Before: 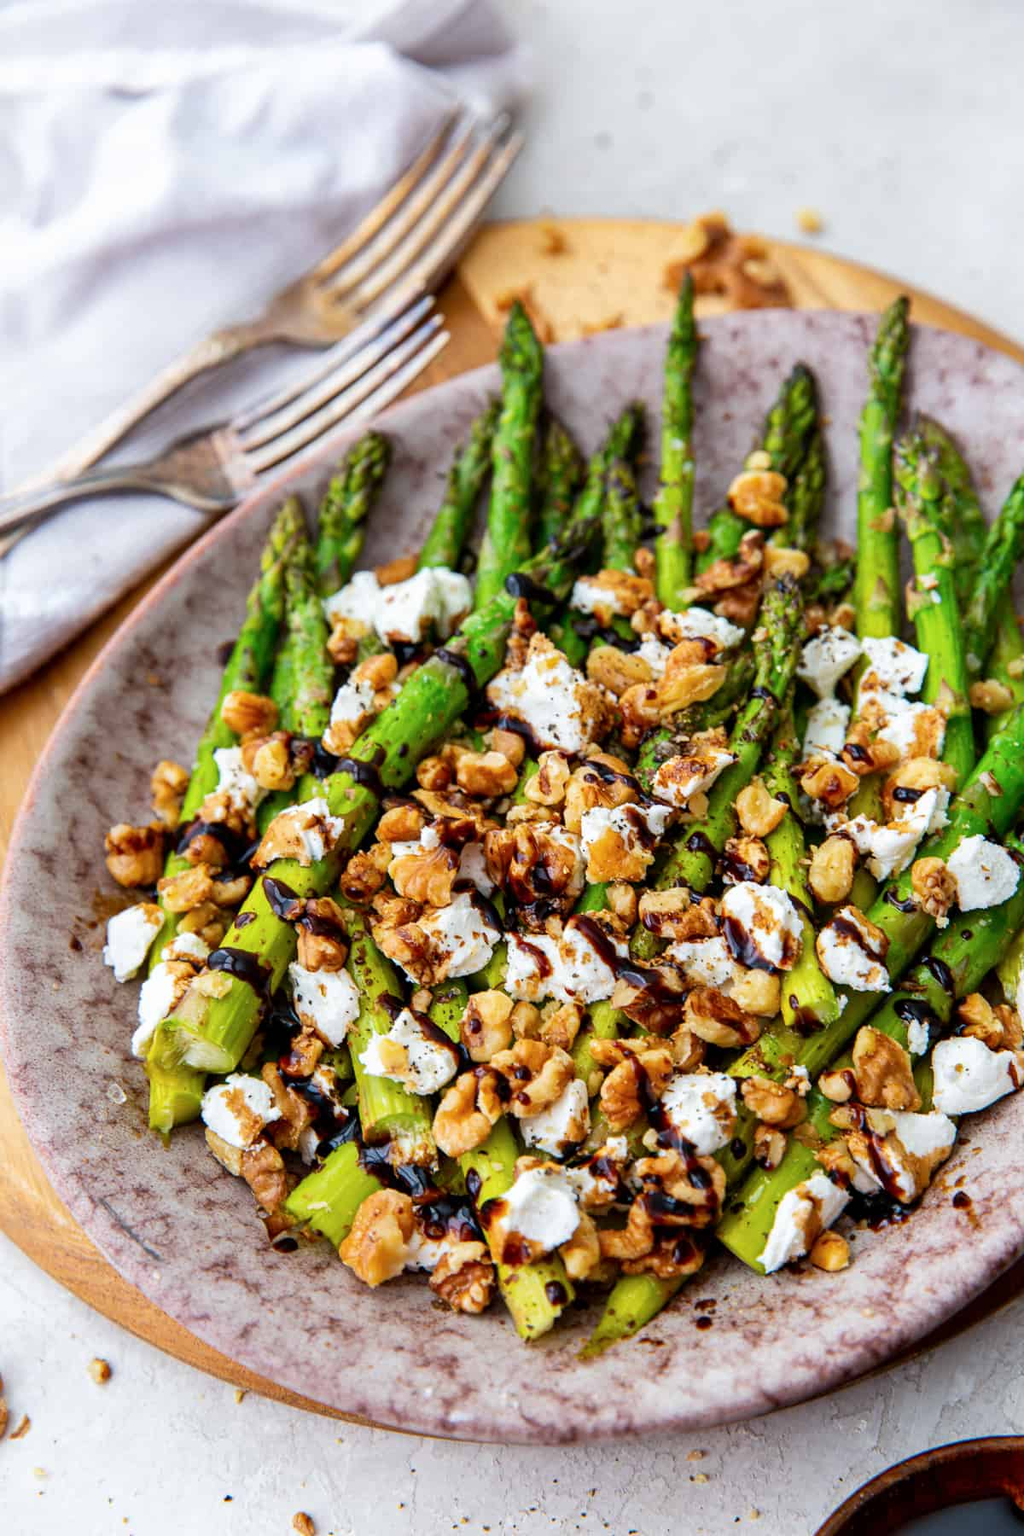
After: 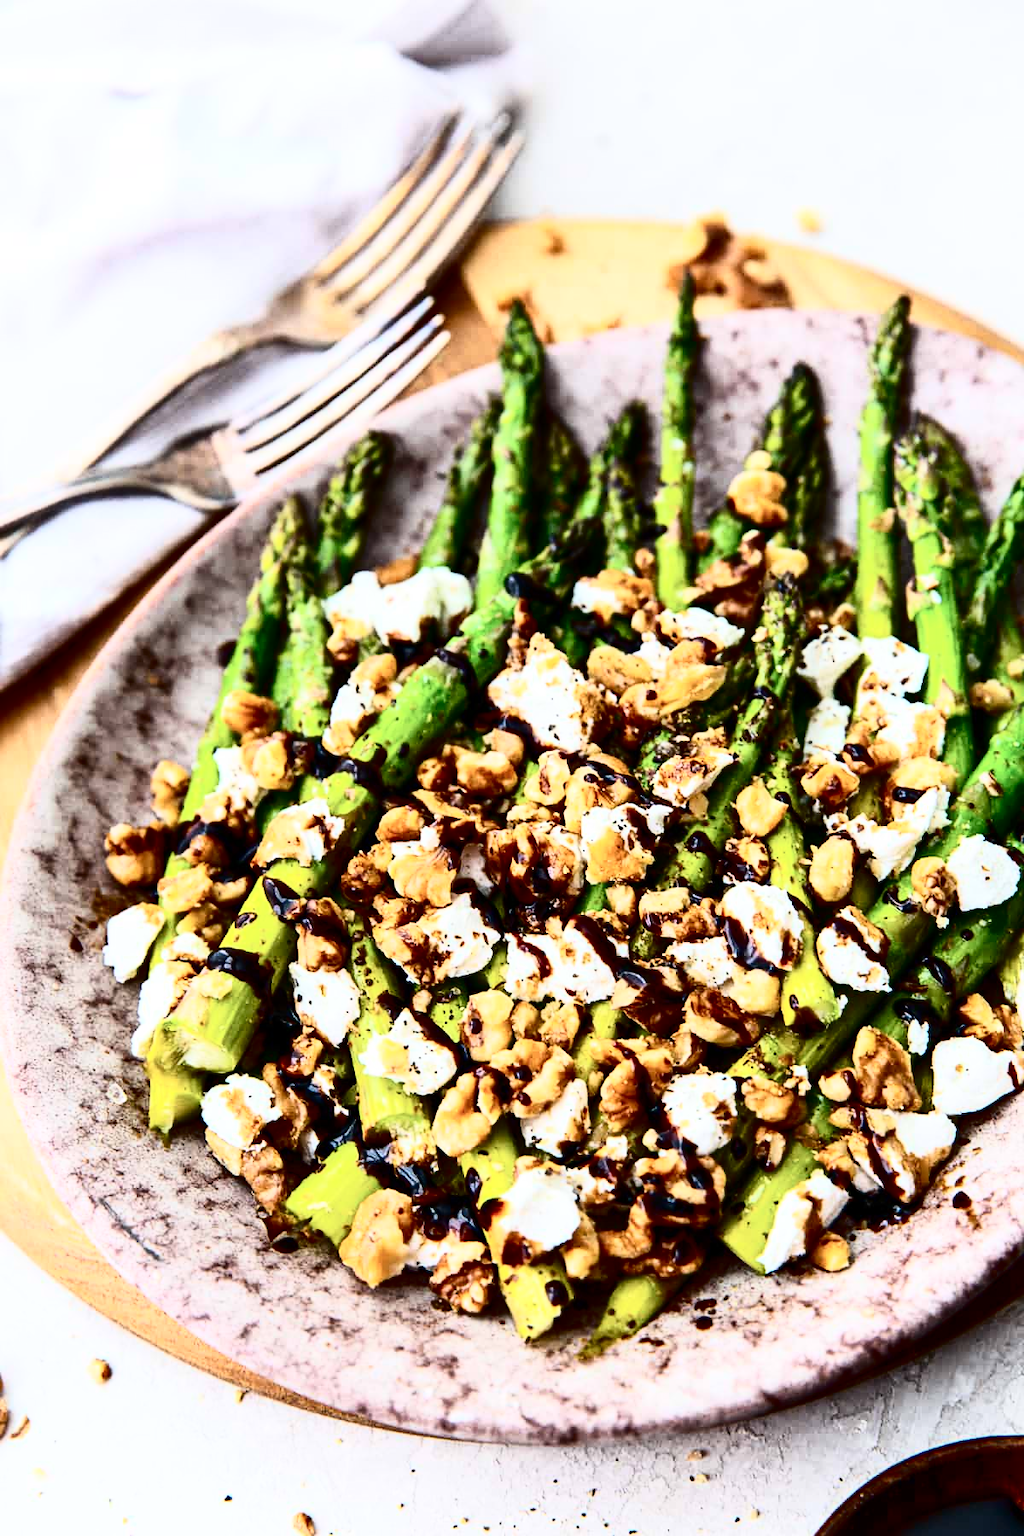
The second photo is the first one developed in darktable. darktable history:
tone curve: curves: ch0 [(0, 0) (0.003, 0.001) (0.011, 0.005) (0.025, 0.009) (0.044, 0.014) (0.069, 0.018) (0.1, 0.025) (0.136, 0.029) (0.177, 0.042) (0.224, 0.064) (0.277, 0.107) (0.335, 0.182) (0.399, 0.3) (0.468, 0.462) (0.543, 0.639) (0.623, 0.802) (0.709, 0.916) (0.801, 0.963) (0.898, 0.988) (1, 1)], color space Lab, independent channels, preserve colors none
